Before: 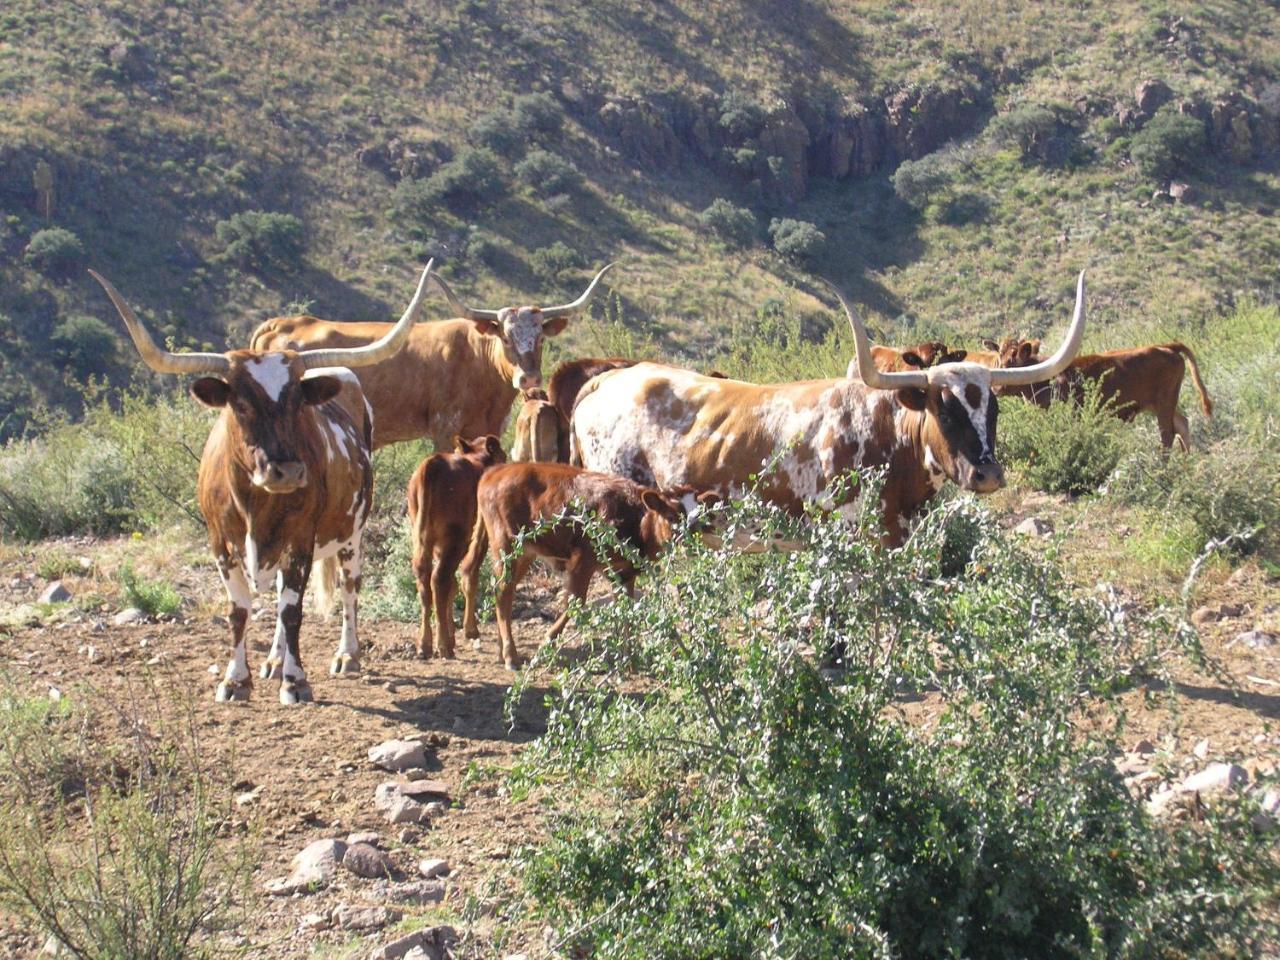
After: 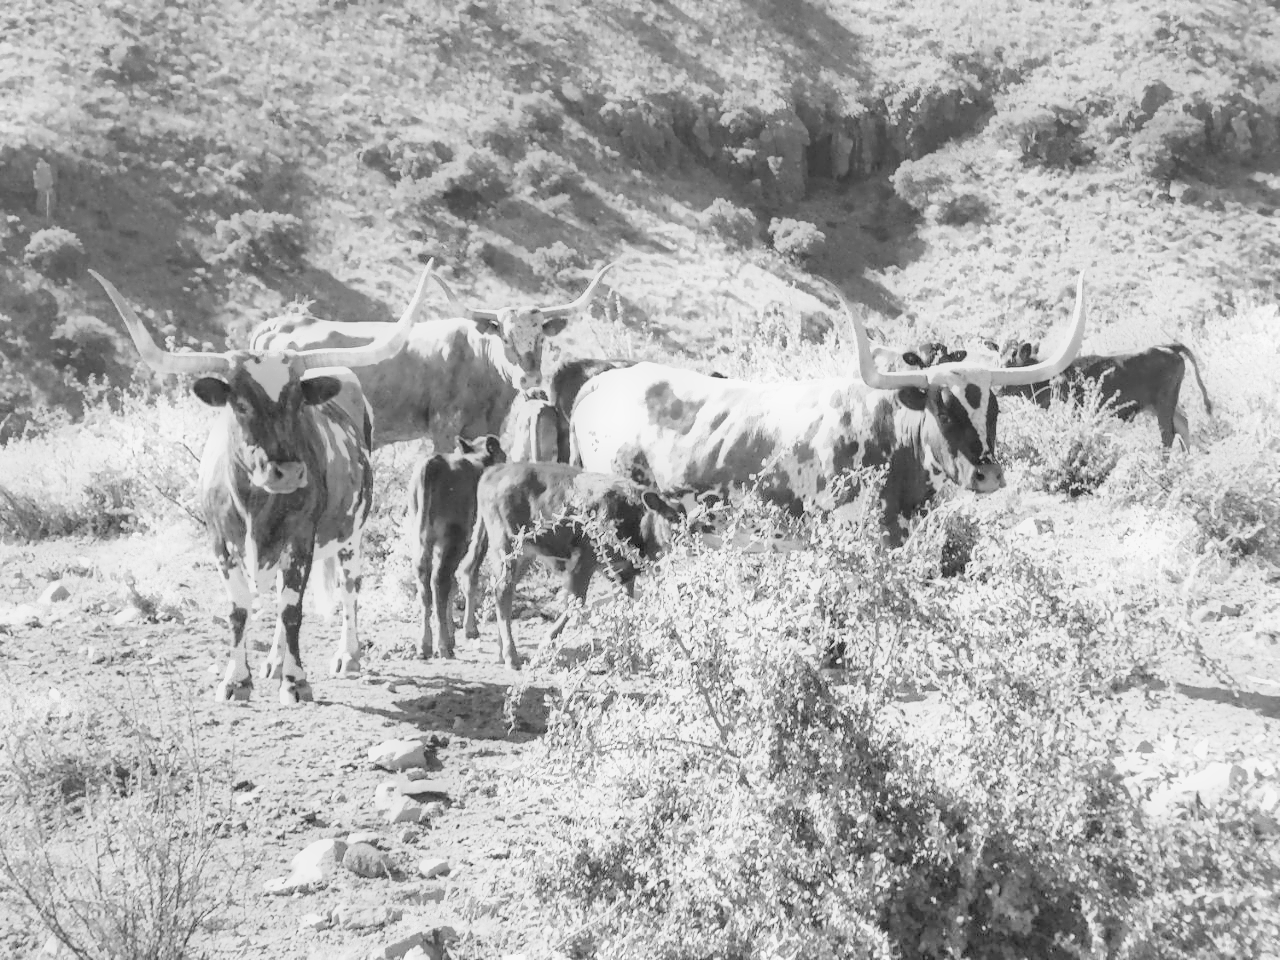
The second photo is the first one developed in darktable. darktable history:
color calibration: illuminant as shot in camera, x 0.358, y 0.373, temperature 4628.91 K
color balance rgb: perceptual saturation grading › global saturation 20%, perceptual saturation grading › highlights -25%, perceptual saturation grading › shadows 25%
denoise (profiled): preserve shadows 1.52, scattering 0.002, a [-1, 0, 0], compensate highlight preservation false
exposure: black level correction 0, exposure 1.379 EV, compensate exposure bias true, compensate highlight preservation false
filmic rgb: black relative exposure -7.65 EV, white relative exposure 4.56 EV, hardness 3.61, contrast 1.05
haze removal: compatibility mode true, adaptive false
highlight reconstruction: on, module defaults
hot pixels: on, module defaults
lens correction: scale 1, crop 1, focal 16, aperture 5.6, distance 1000, camera "Canon EOS RP", lens "Canon RF 16mm F2.8 STM"
white balance: red 2.229, blue 1.46
velvia: on, module defaults
monochrome "hmm": a -11.7, b 1.62, size 0.5, highlights 0.38
local contrast "155 XBW": shadows 185%, detail 225%
shadows and highlights: shadows 30
